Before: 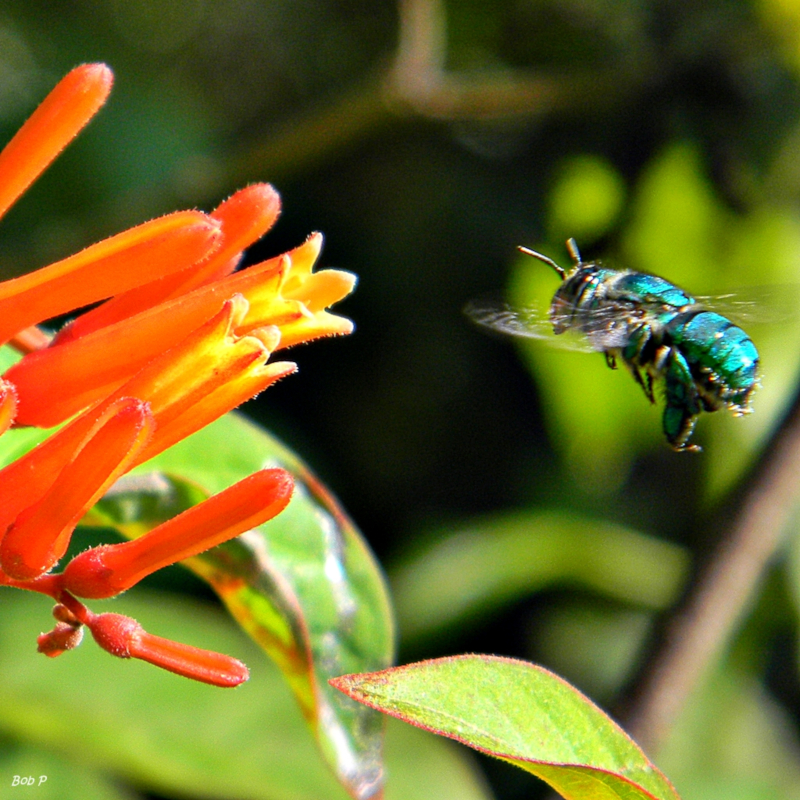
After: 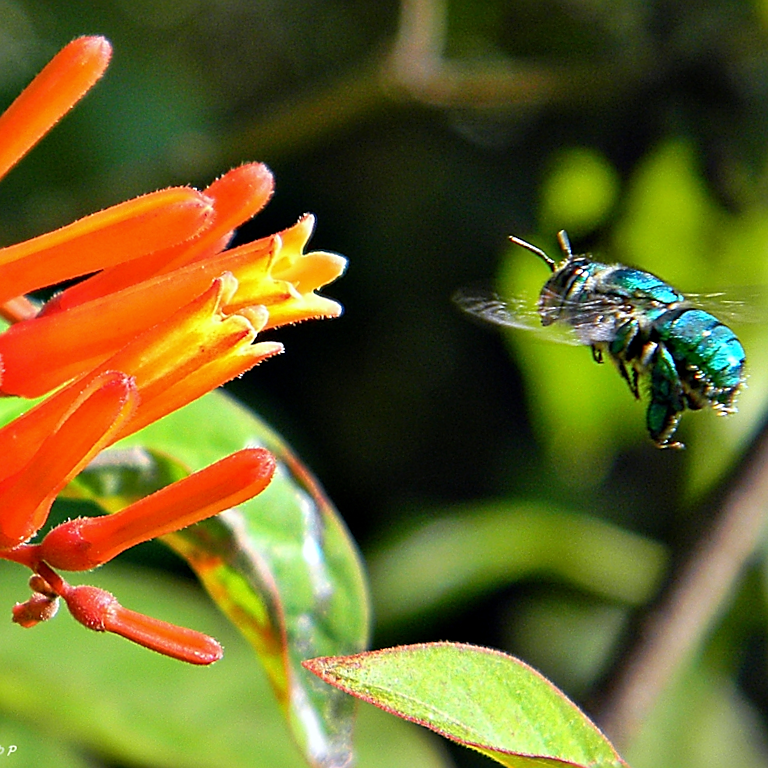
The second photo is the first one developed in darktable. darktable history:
crop and rotate: angle -2.38°
sharpen: radius 1.4, amount 1.25, threshold 0.7
white balance: red 0.976, blue 1.04
